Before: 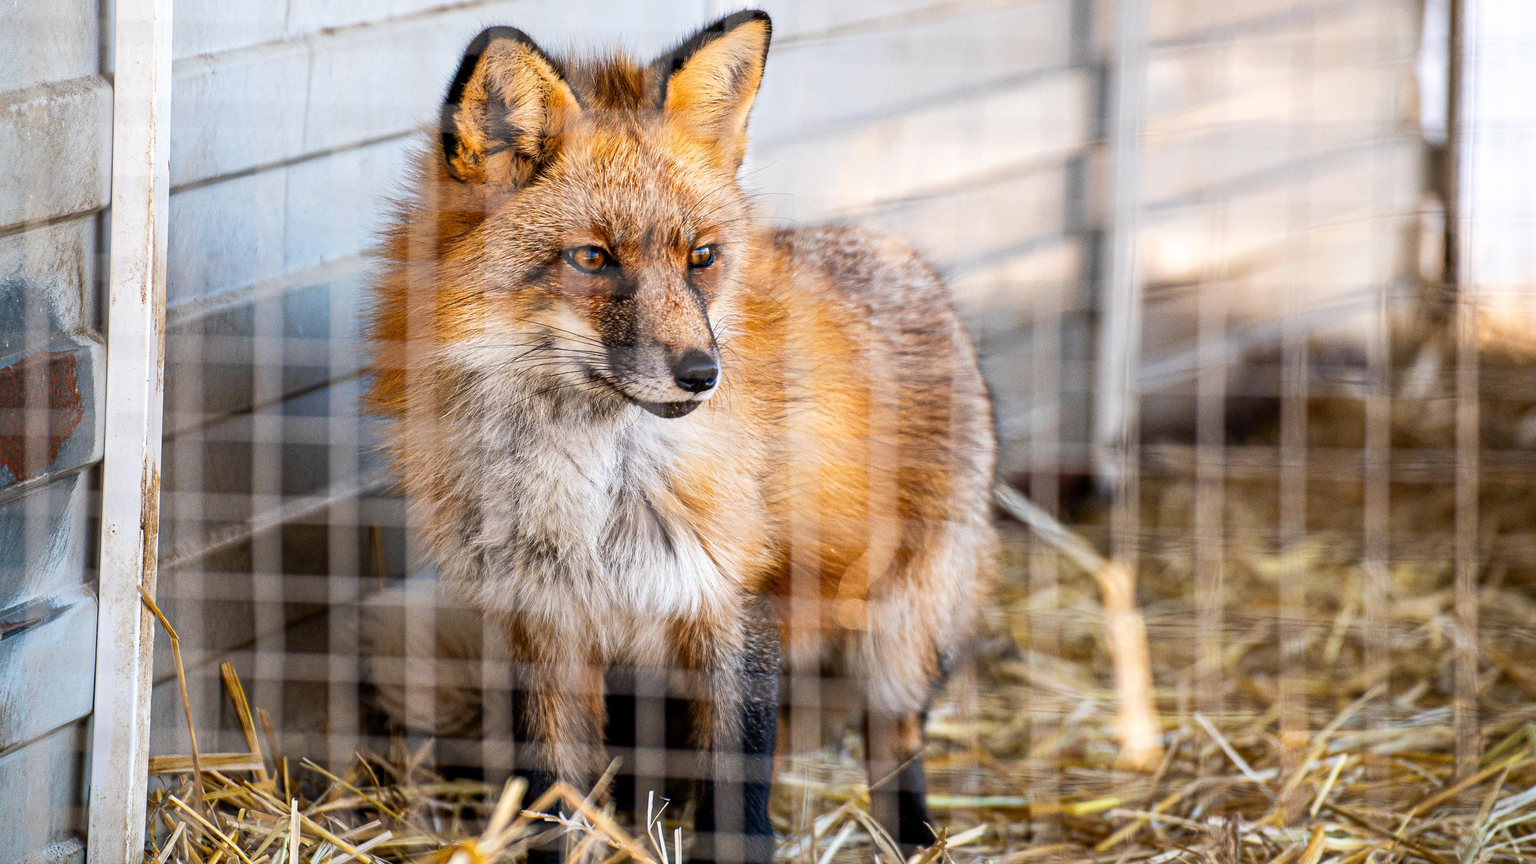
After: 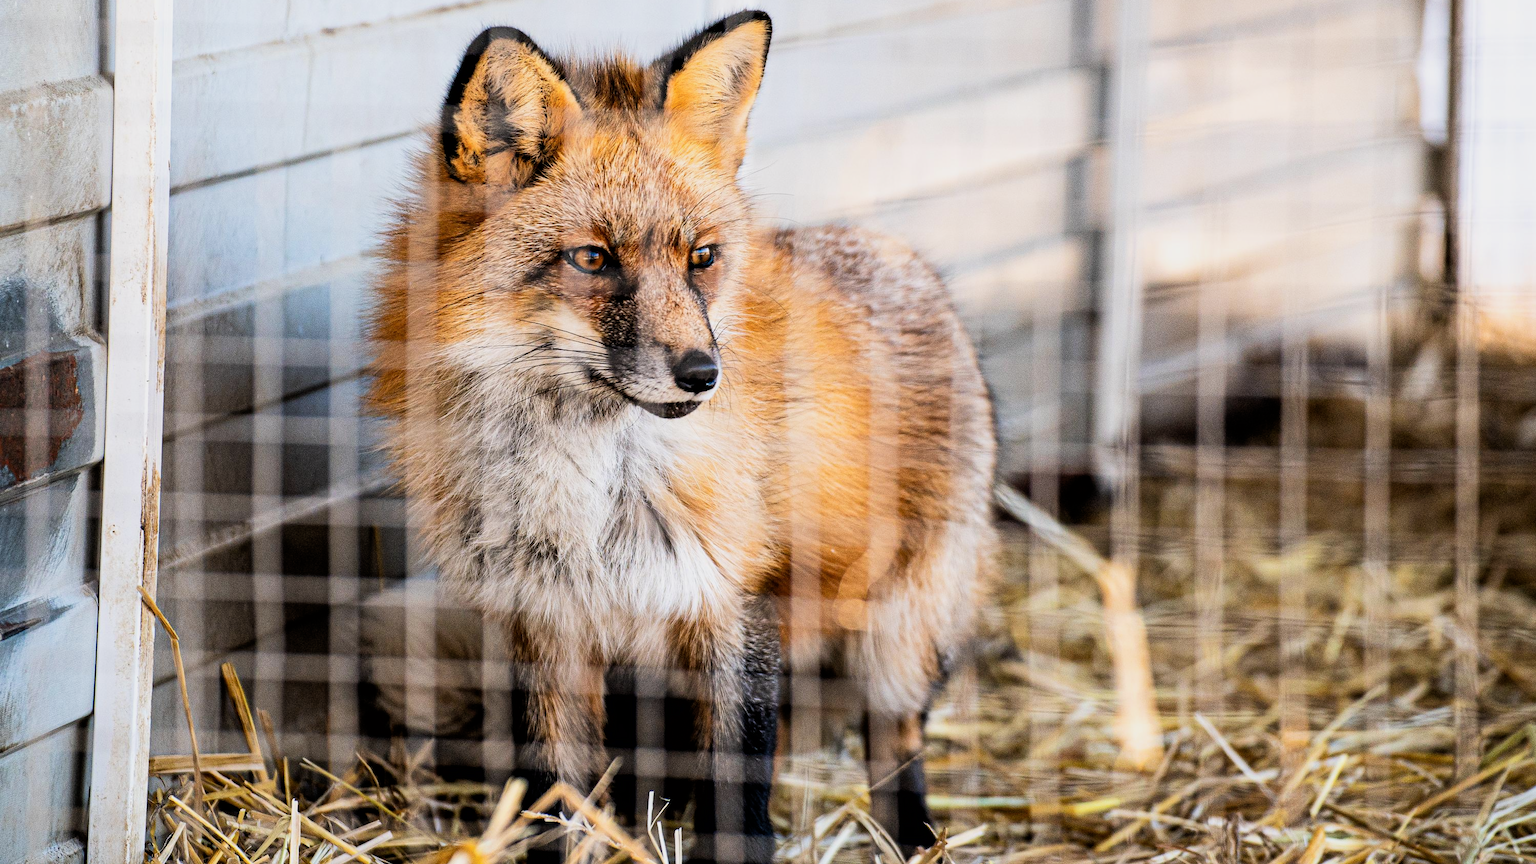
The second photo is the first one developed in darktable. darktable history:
filmic rgb: black relative exposure -16 EV, white relative exposure 6.27 EV, hardness 5.08, contrast 1.347, iterations of high-quality reconstruction 0
